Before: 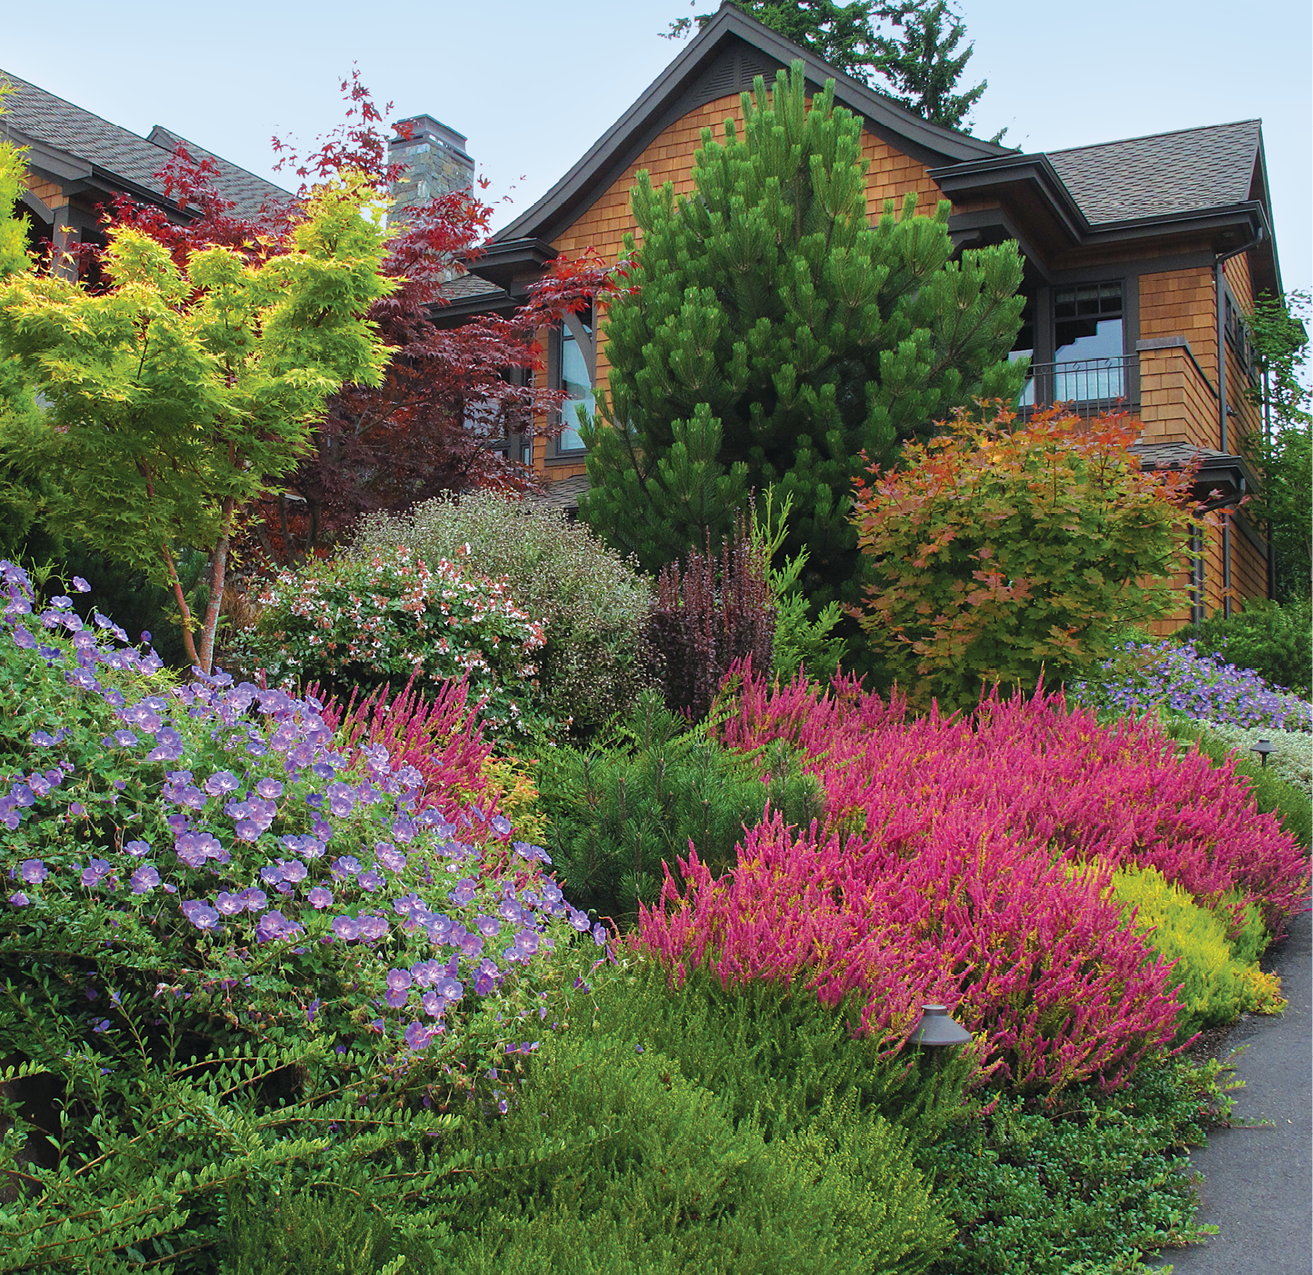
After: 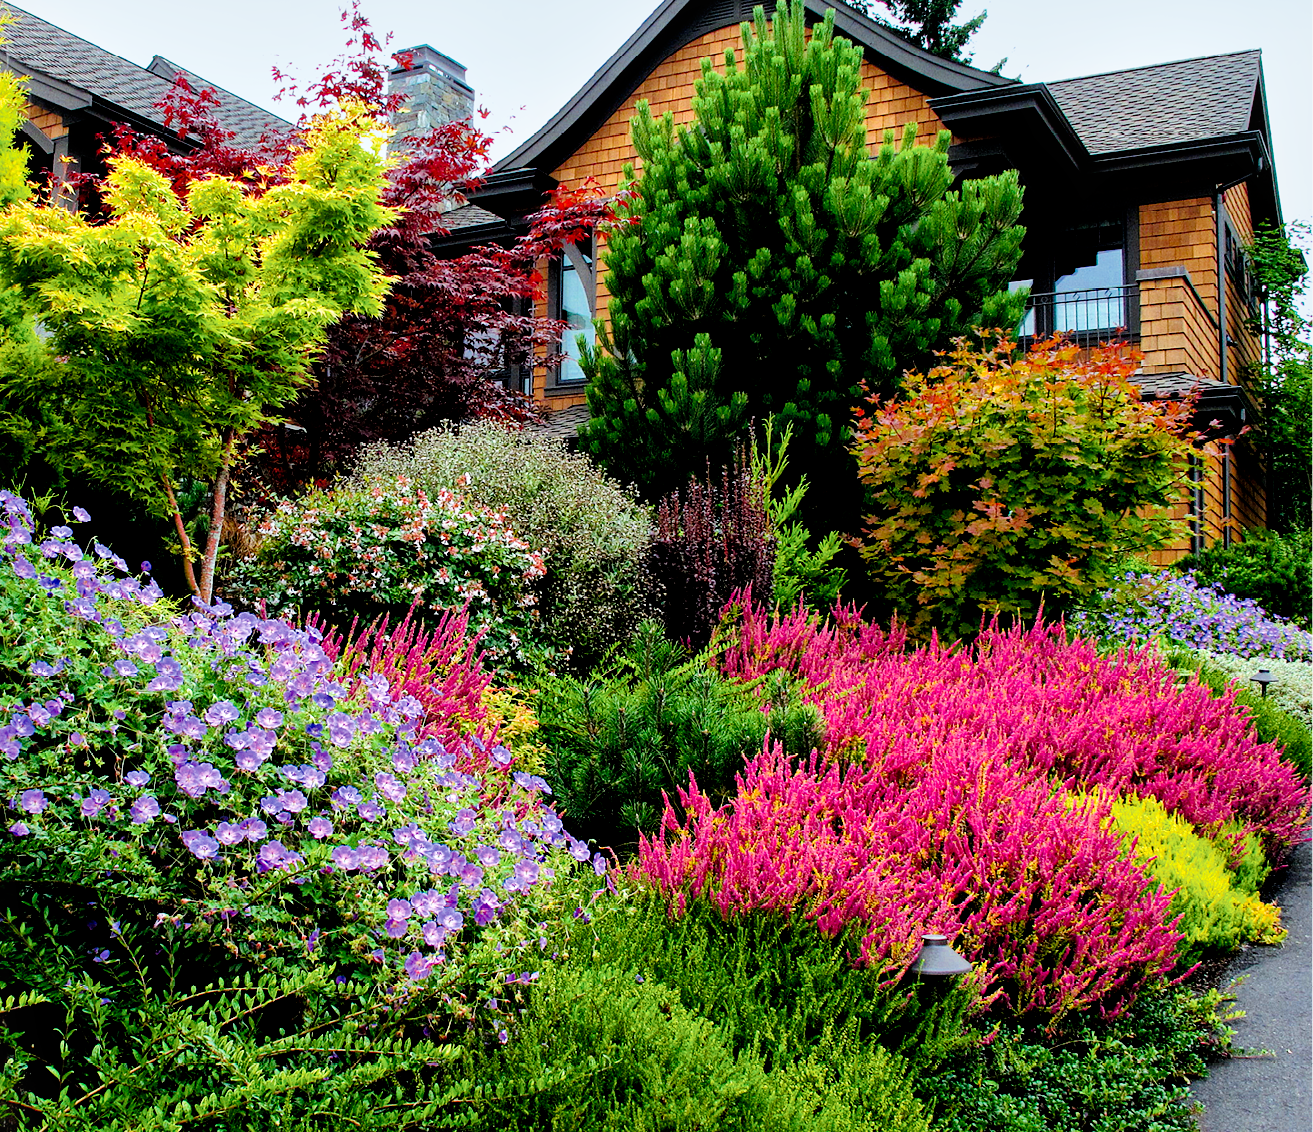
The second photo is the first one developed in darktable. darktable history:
local contrast: mode bilateral grid, contrast 21, coarseness 49, detail 159%, midtone range 0.2
crop and rotate: top 5.55%, bottom 5.643%
filmic rgb: black relative exposure -7.56 EV, white relative exposure 4.65 EV, target black luminance 0%, hardness 3.58, latitude 50.5%, contrast 1.029, highlights saturation mix 9.73%, shadows ↔ highlights balance -0.207%, color science v6 (2022)
exposure: black level correction 0.014, compensate highlight preservation false
tone curve: curves: ch0 [(0, 0.016) (0.11, 0.039) (0.259, 0.235) (0.383, 0.437) (0.499, 0.597) (0.733, 0.867) (0.843, 0.948) (1, 1)], preserve colors none
